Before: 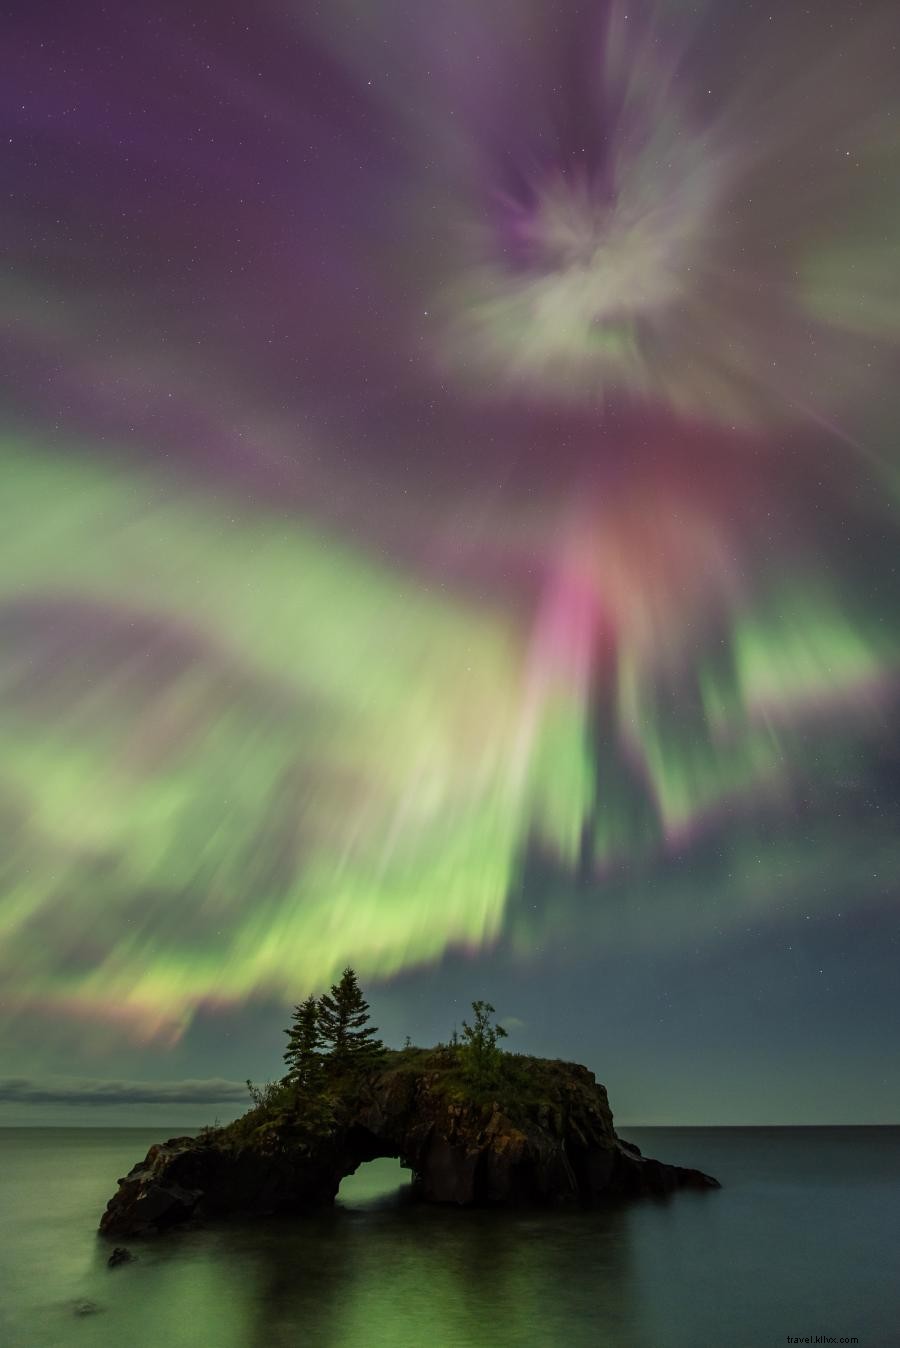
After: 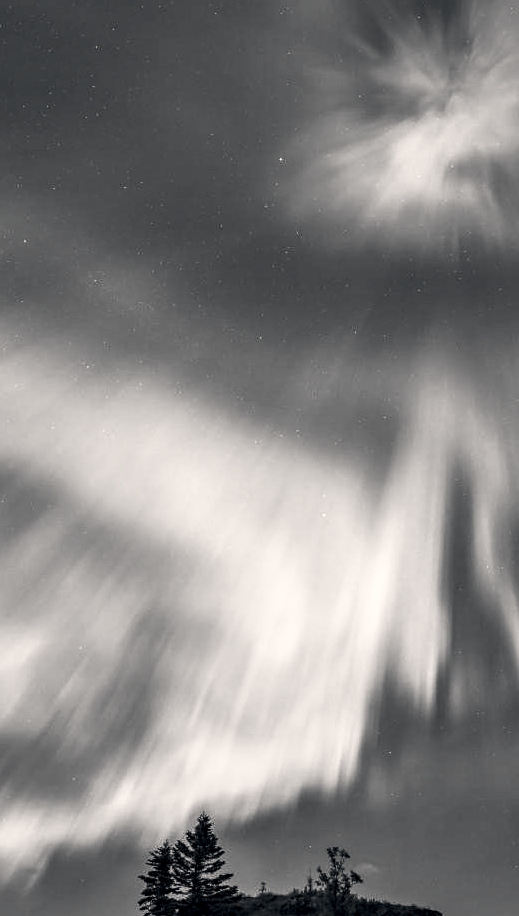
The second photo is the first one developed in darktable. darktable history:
local contrast: highlights 28%, detail 150%
crop: left 16.189%, top 11.486%, right 26.107%, bottom 20.544%
sharpen: amount 0.203
color balance rgb: global offset › luminance 0.259%, global offset › hue 172.37°, perceptual saturation grading › global saturation 0.457%, perceptual brilliance grading › global brilliance 14.802%, perceptual brilliance grading › shadows -35.742%
base curve: curves: ch0 [(0, 0) (0.088, 0.125) (0.176, 0.251) (0.354, 0.501) (0.613, 0.749) (1, 0.877)], preserve colors none
color calibration: output gray [0.31, 0.36, 0.33, 0], illuminant as shot in camera, x 0.358, y 0.373, temperature 4628.91 K
color correction: highlights a* 2.75, highlights b* 5, shadows a* -1.9, shadows b* -4.83, saturation 0.807
